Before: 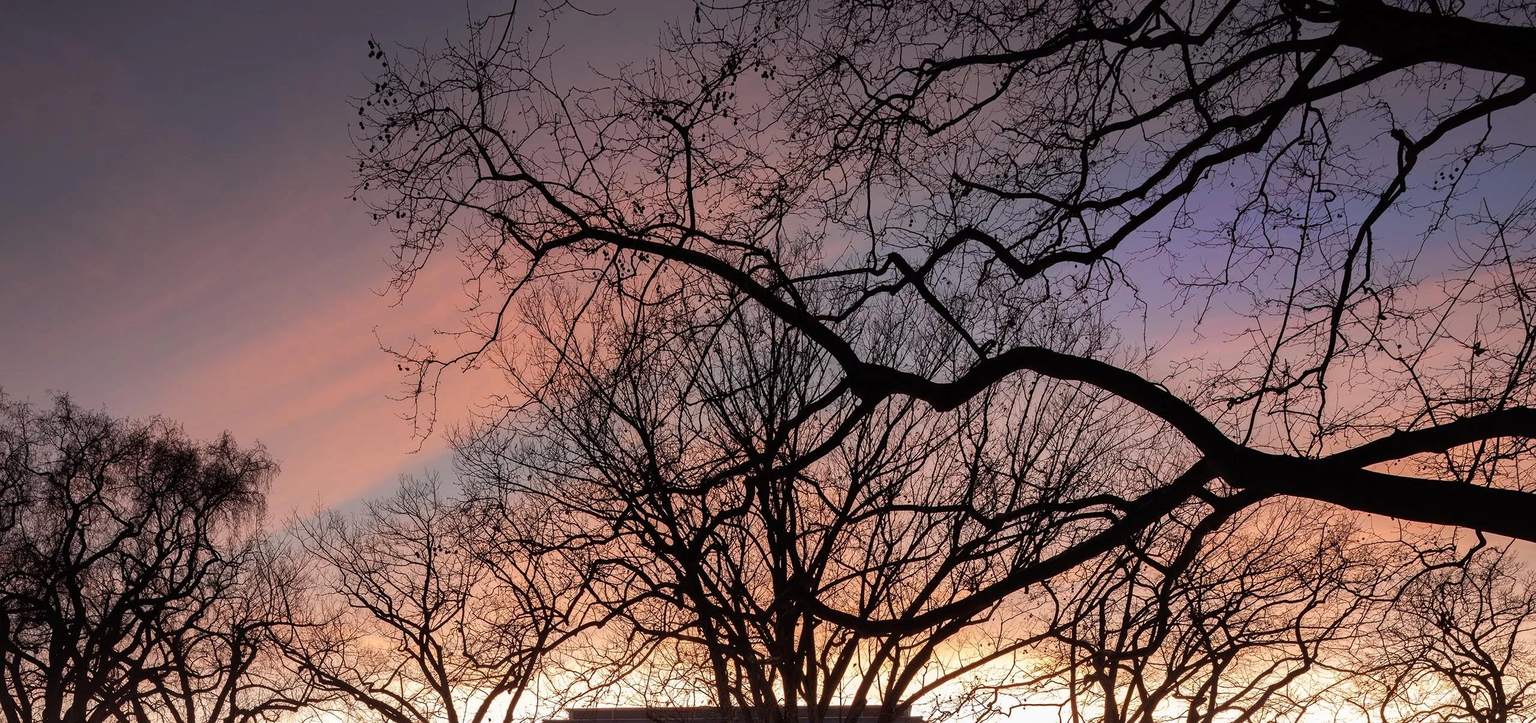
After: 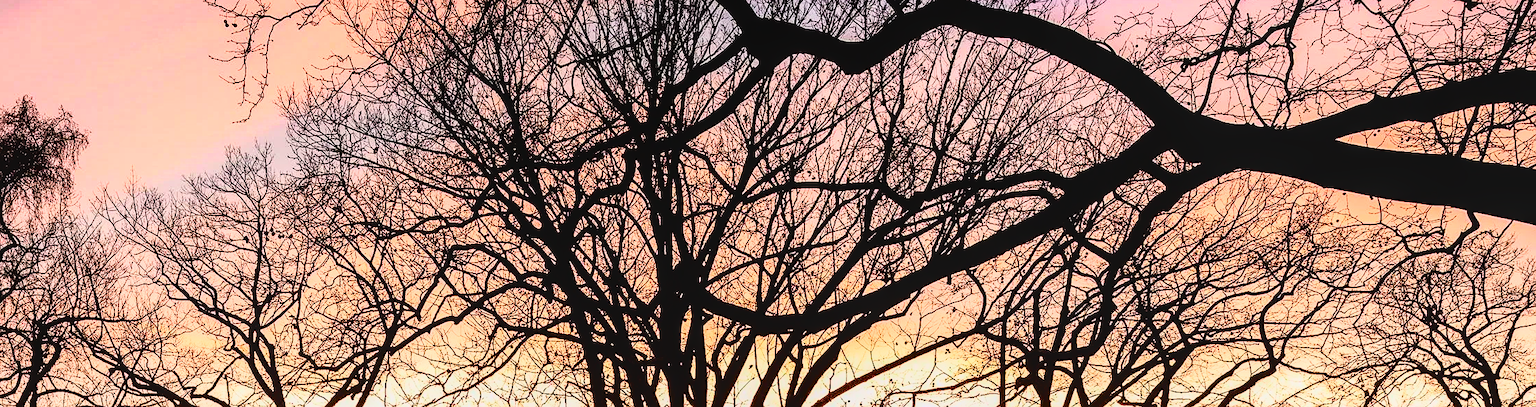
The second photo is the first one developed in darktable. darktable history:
crop and rotate: left 13.306%, top 48.129%, bottom 2.928%
local contrast: on, module defaults
tone equalizer: on, module defaults
velvia: strength 29%
rgb curve: curves: ch0 [(0, 0) (0.21, 0.15) (0.24, 0.21) (0.5, 0.75) (0.75, 0.96) (0.89, 0.99) (1, 1)]; ch1 [(0, 0.02) (0.21, 0.13) (0.25, 0.2) (0.5, 0.67) (0.75, 0.9) (0.89, 0.97) (1, 1)]; ch2 [(0, 0.02) (0.21, 0.13) (0.25, 0.2) (0.5, 0.67) (0.75, 0.9) (0.89, 0.97) (1, 1)], compensate middle gray true
sharpen: on, module defaults
contrast brightness saturation: contrast 0.19, brightness -0.24, saturation 0.11
